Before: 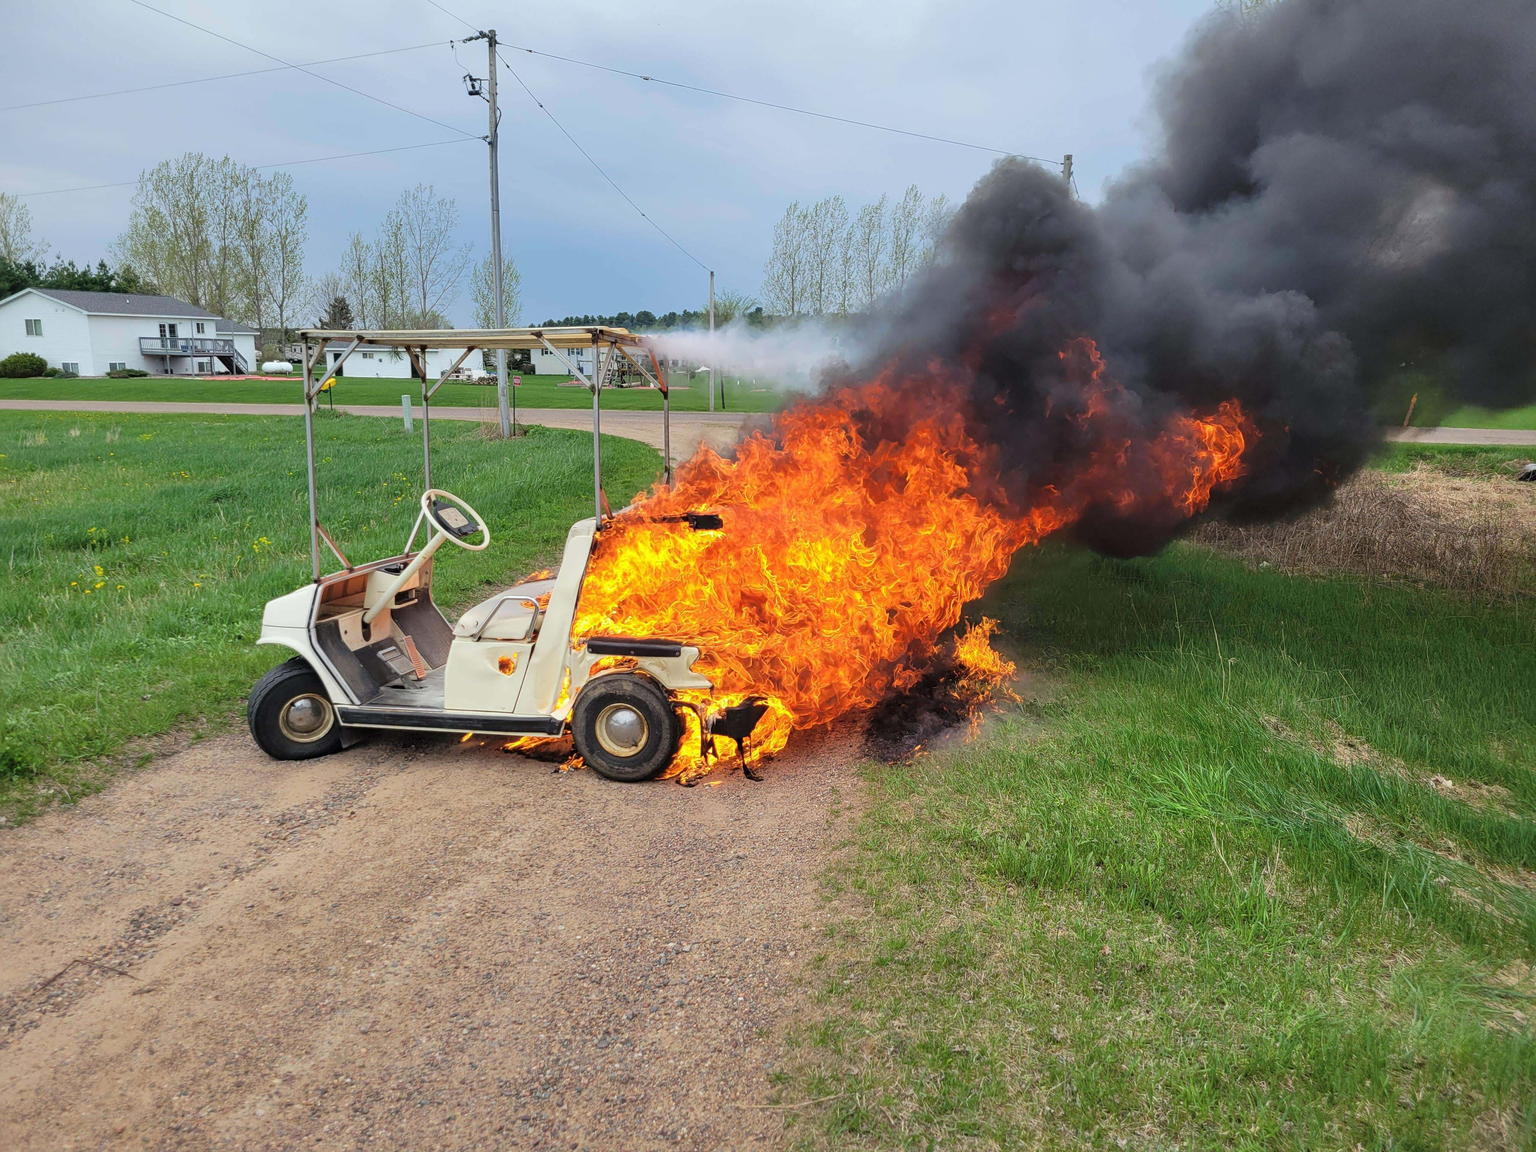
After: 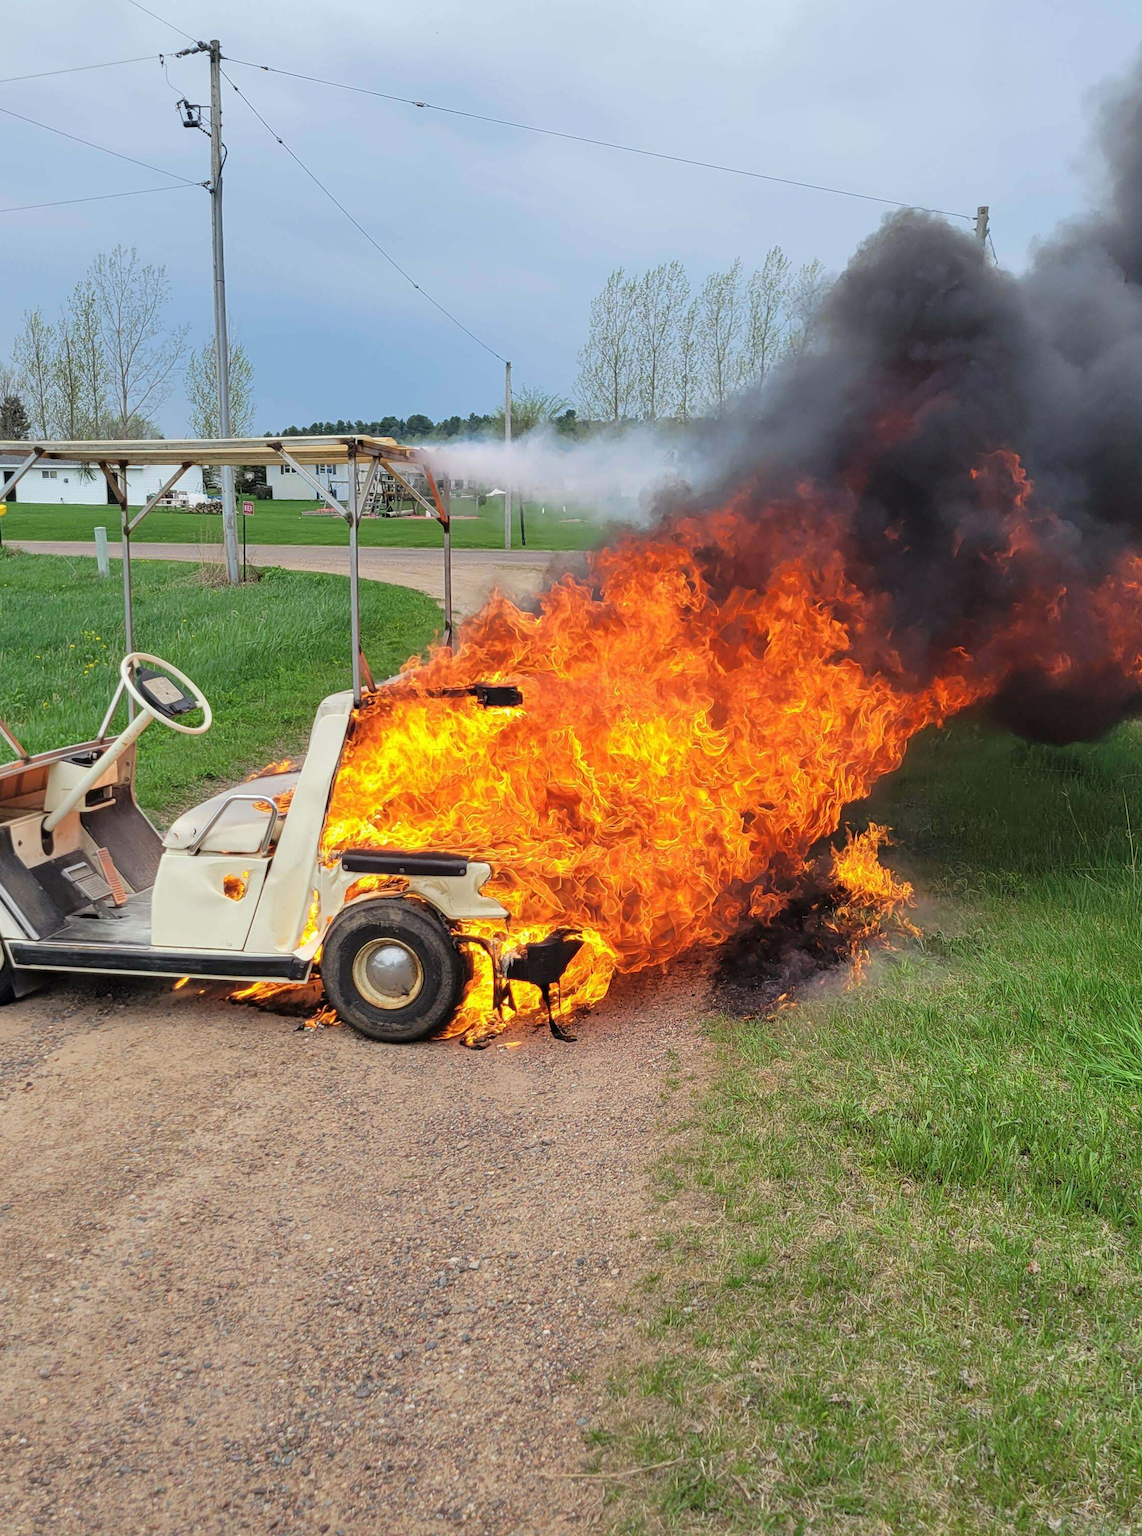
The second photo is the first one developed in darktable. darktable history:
exposure: compensate highlight preservation false
crop: left 21.563%, right 22.623%
